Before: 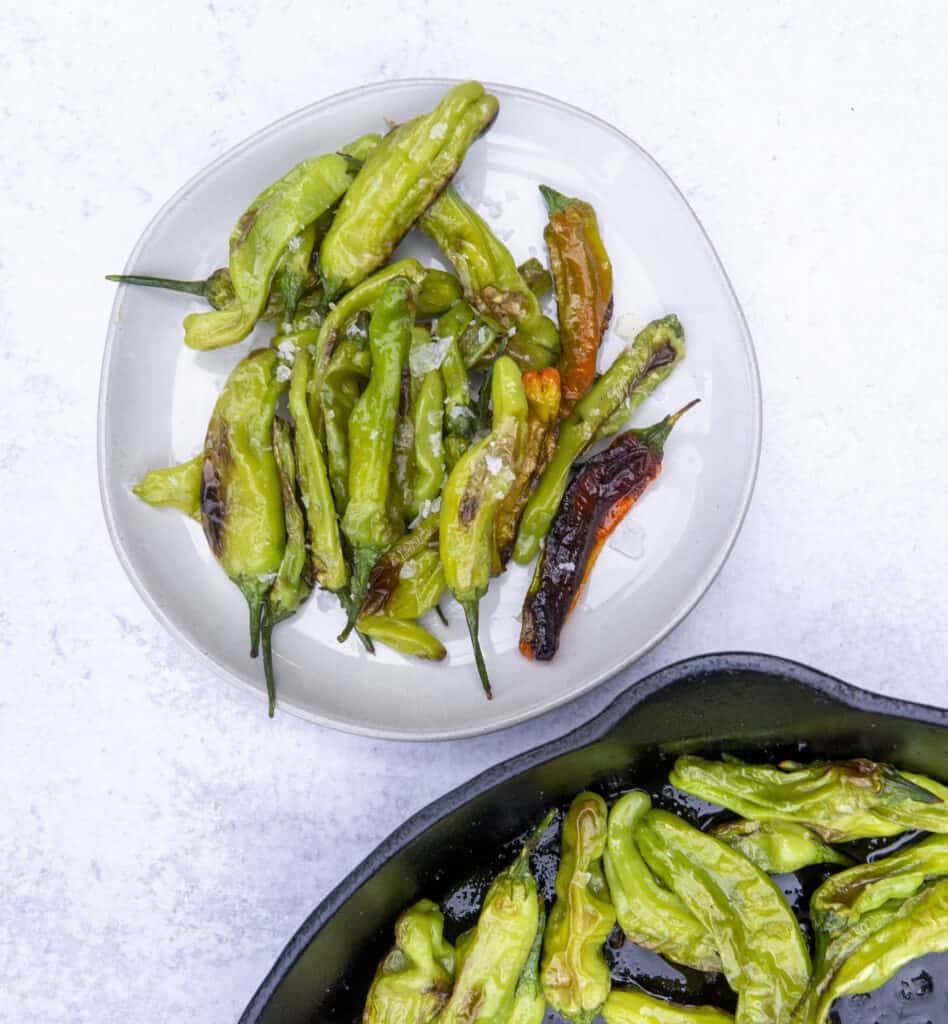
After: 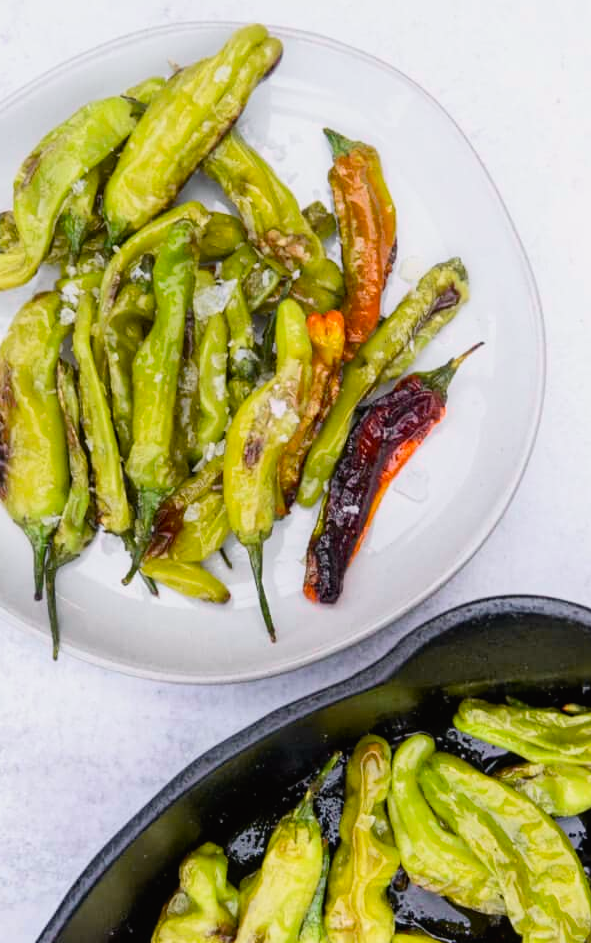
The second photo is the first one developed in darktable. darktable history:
crop and rotate: left 22.918%, top 5.629%, right 14.711%, bottom 2.247%
tone curve: curves: ch0 [(0, 0.013) (0.036, 0.045) (0.274, 0.286) (0.566, 0.623) (0.794, 0.827) (1, 0.953)]; ch1 [(0, 0) (0.389, 0.403) (0.462, 0.48) (0.499, 0.5) (0.524, 0.527) (0.57, 0.599) (0.626, 0.65) (0.761, 0.781) (1, 1)]; ch2 [(0, 0) (0.464, 0.478) (0.5, 0.501) (0.533, 0.542) (0.599, 0.613) (0.704, 0.731) (1, 1)], color space Lab, independent channels, preserve colors none
